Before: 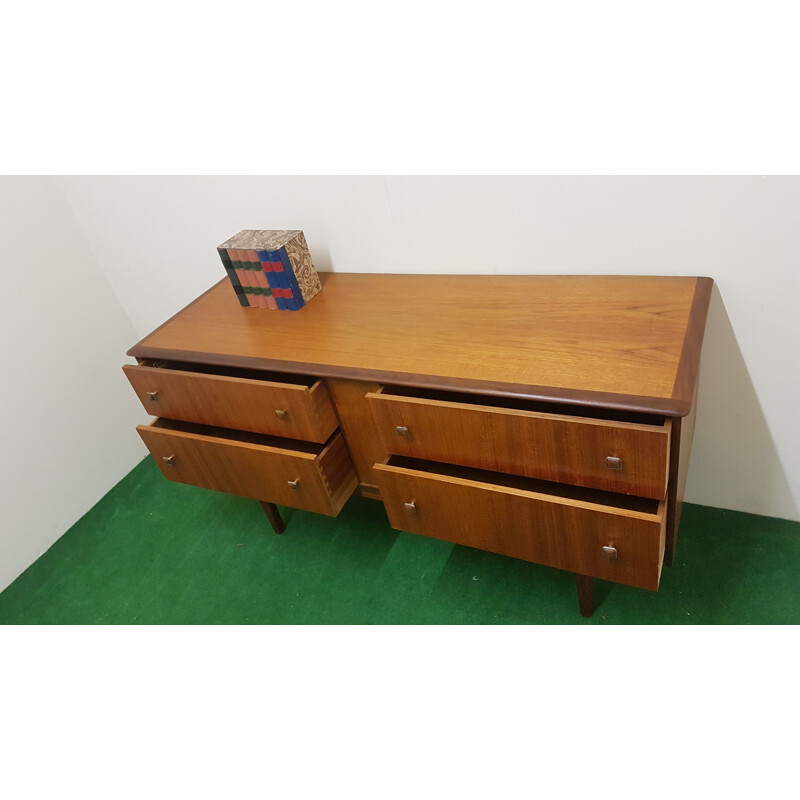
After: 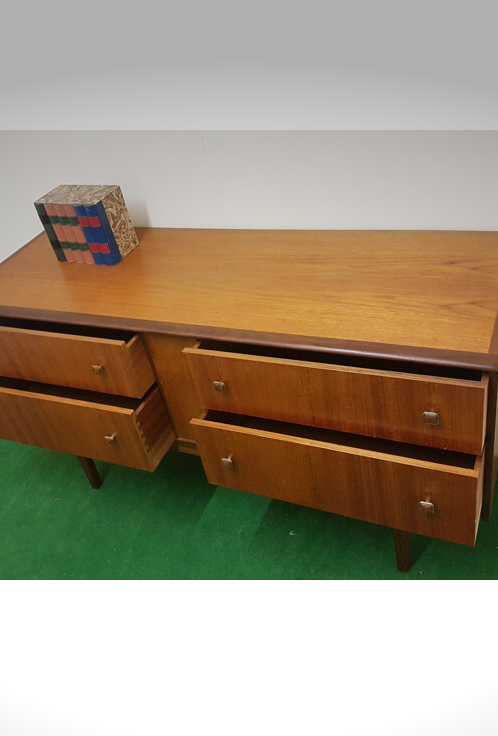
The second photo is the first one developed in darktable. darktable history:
crop and rotate: left 22.918%, top 5.629%, right 14.711%, bottom 2.247%
vignetting: fall-off start 97.52%, fall-off radius 100%, brightness -0.574, saturation 0, center (-0.027, 0.404), width/height ratio 1.368, unbound false
